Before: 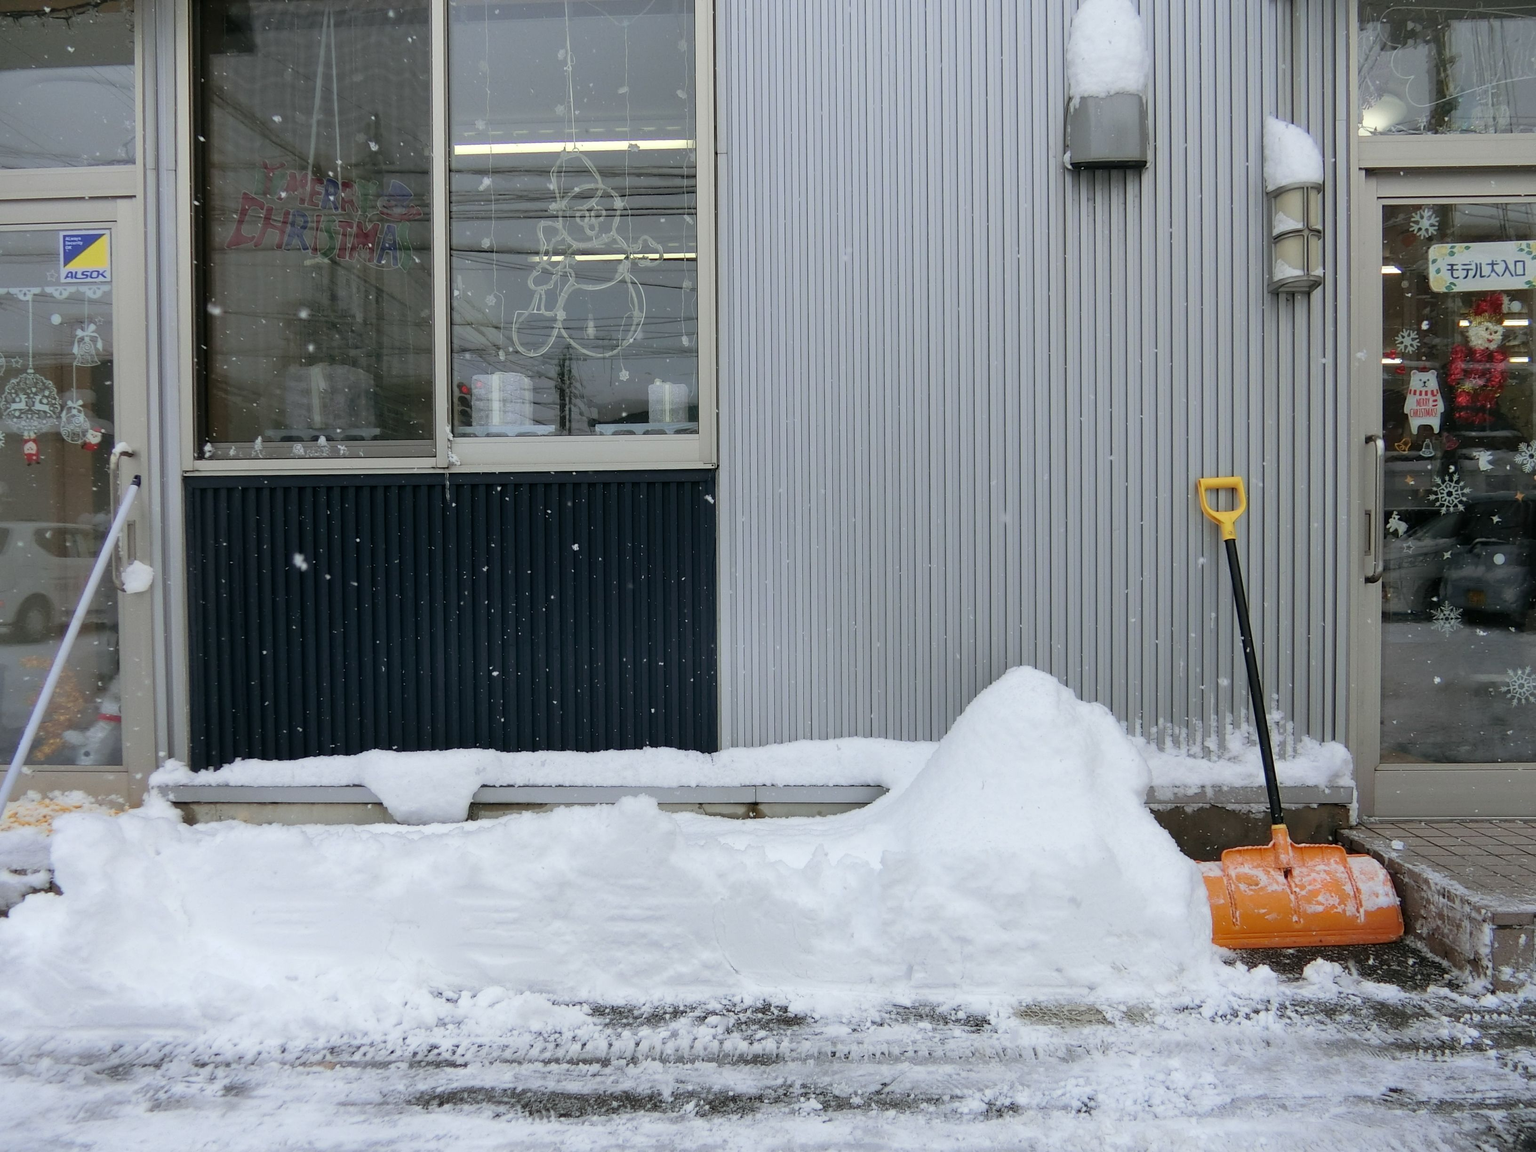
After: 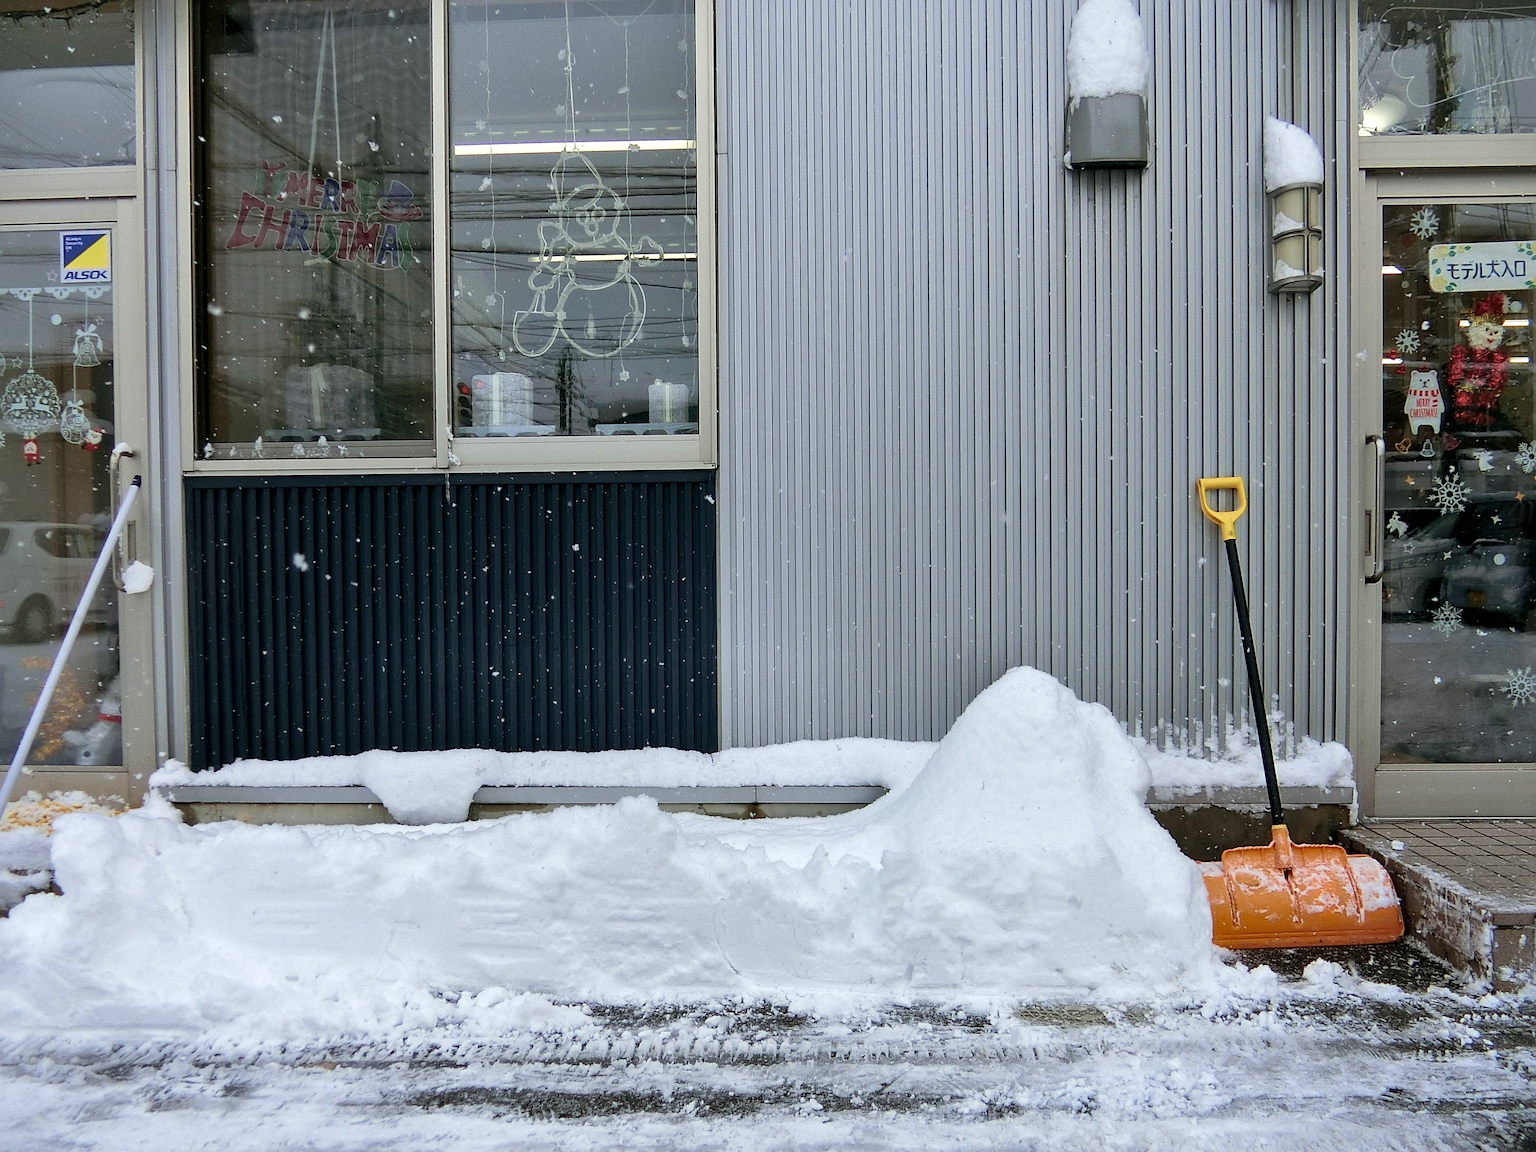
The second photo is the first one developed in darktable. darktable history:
local contrast: mode bilateral grid, contrast 24, coarseness 60, detail 152%, midtone range 0.2
sharpen: on, module defaults
velvia: on, module defaults
